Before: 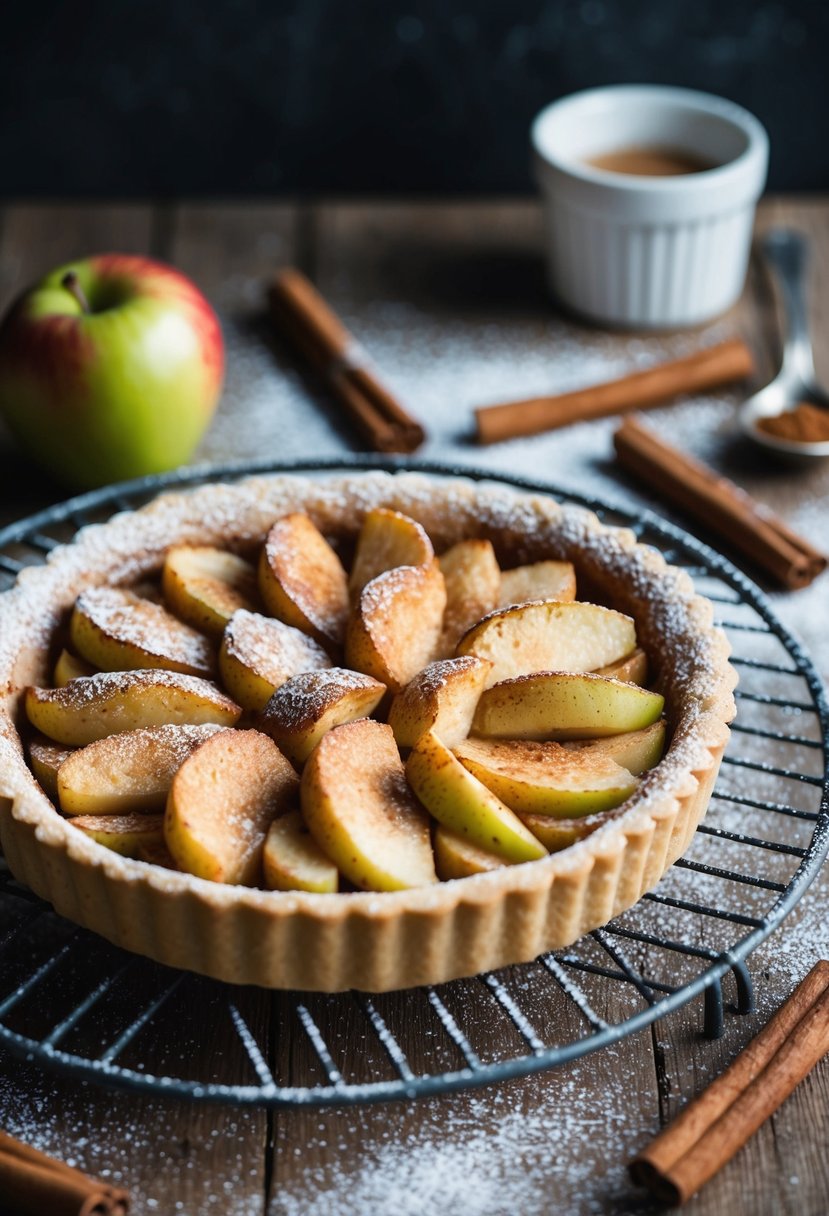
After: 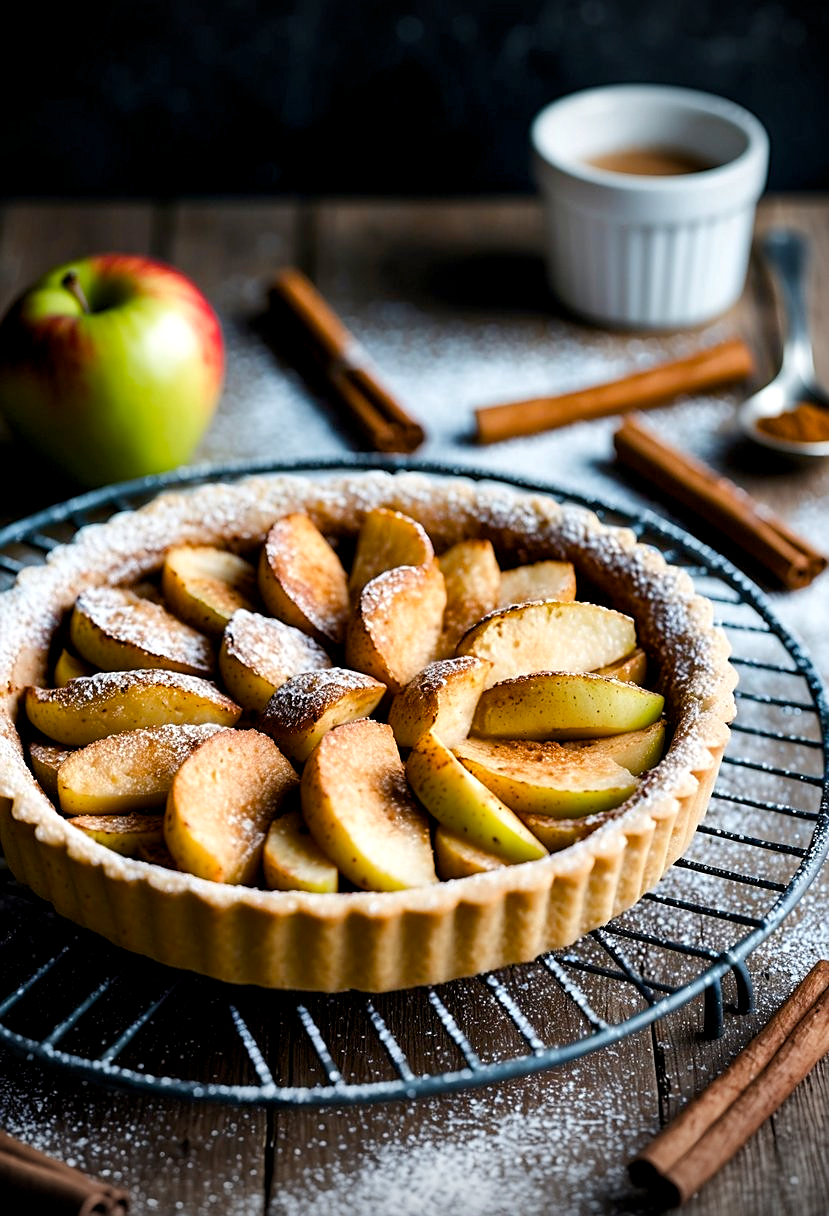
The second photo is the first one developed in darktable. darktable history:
vignetting: fall-off start 100%, brightness -0.282, width/height ratio 1.31
color balance rgb: global offset › luminance -0.51%, perceptual saturation grading › global saturation 27.53%, perceptual saturation grading › highlights -25%, perceptual saturation grading › shadows 25%, perceptual brilliance grading › highlights 6.62%, perceptual brilliance grading › mid-tones 17.07%, perceptual brilliance grading › shadows -5.23%
sharpen: on, module defaults
